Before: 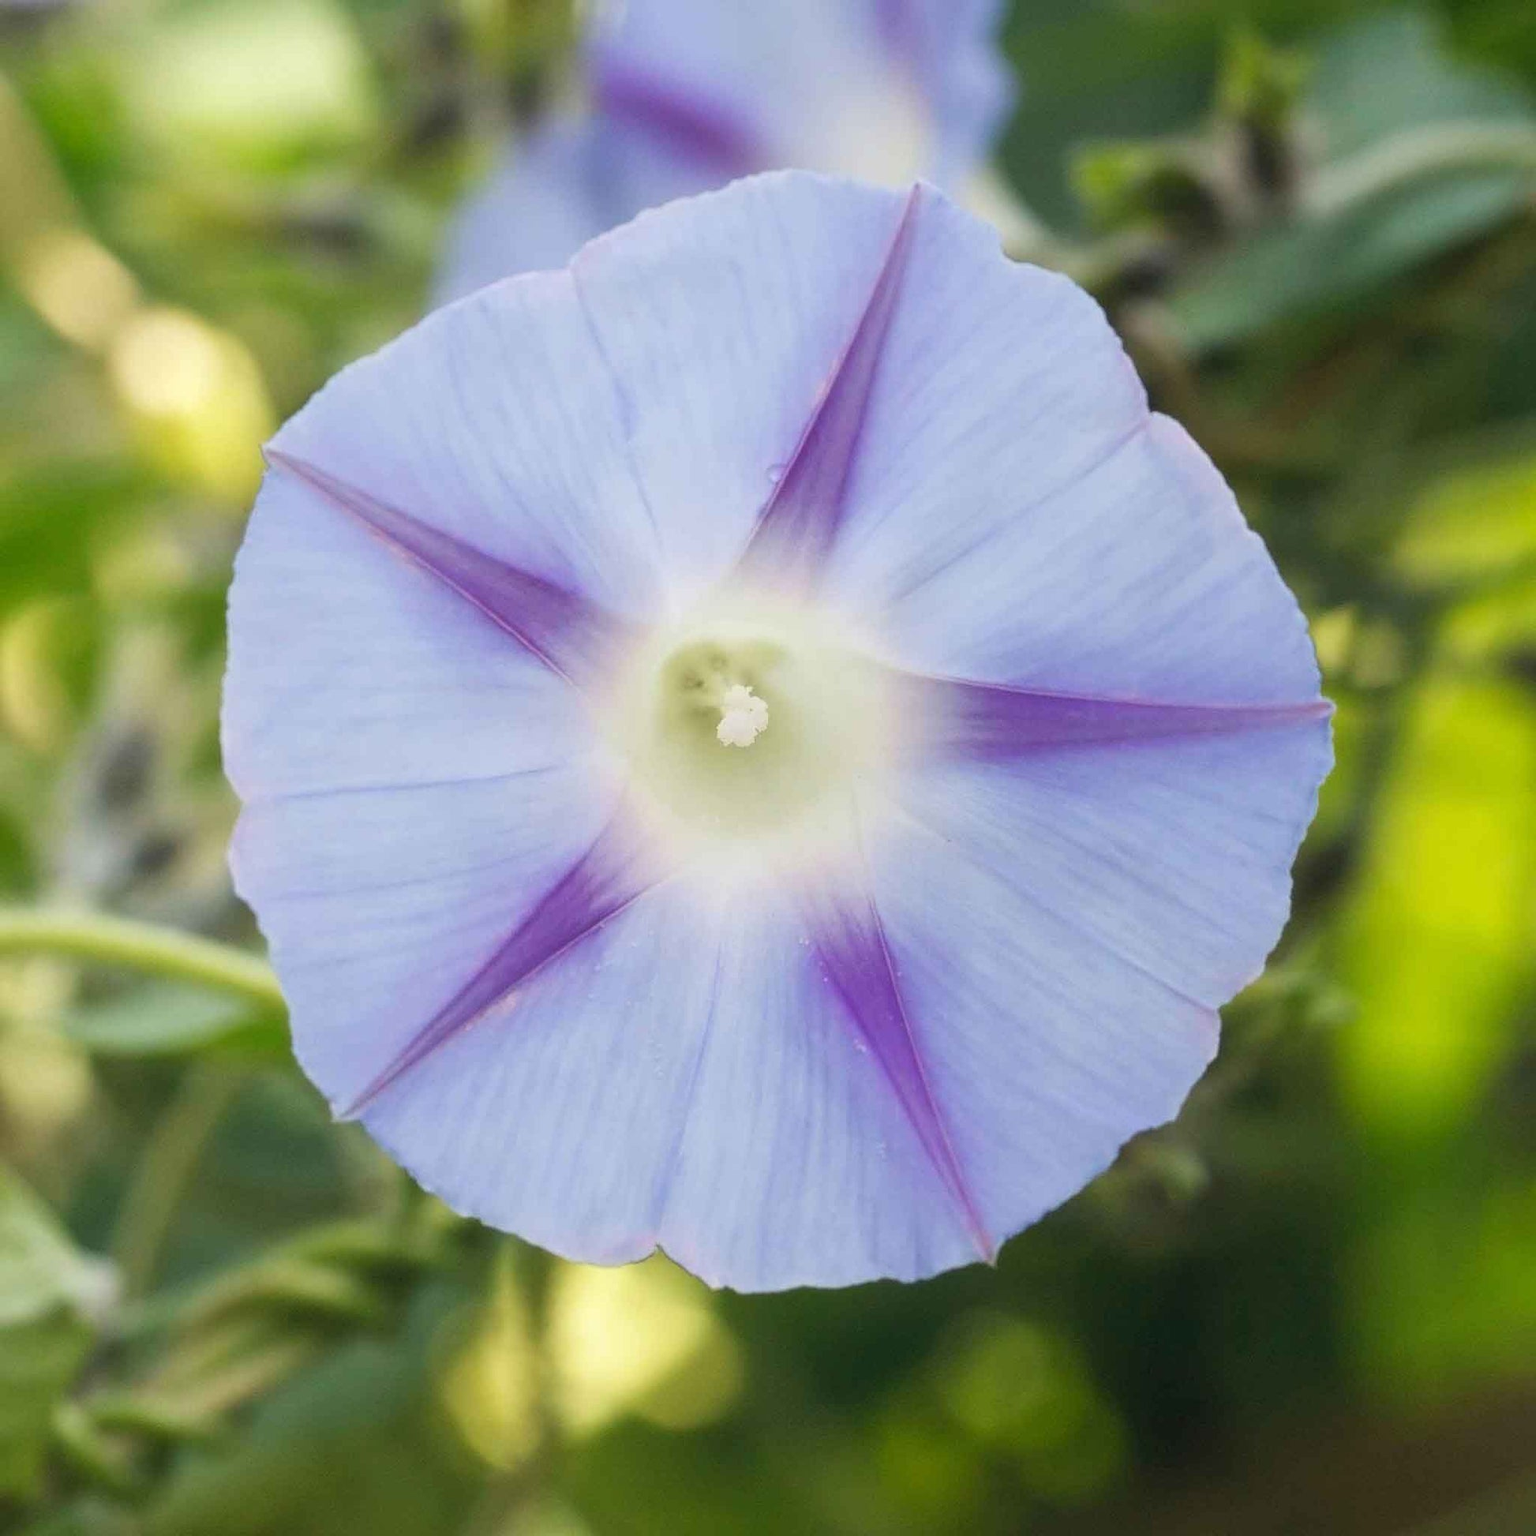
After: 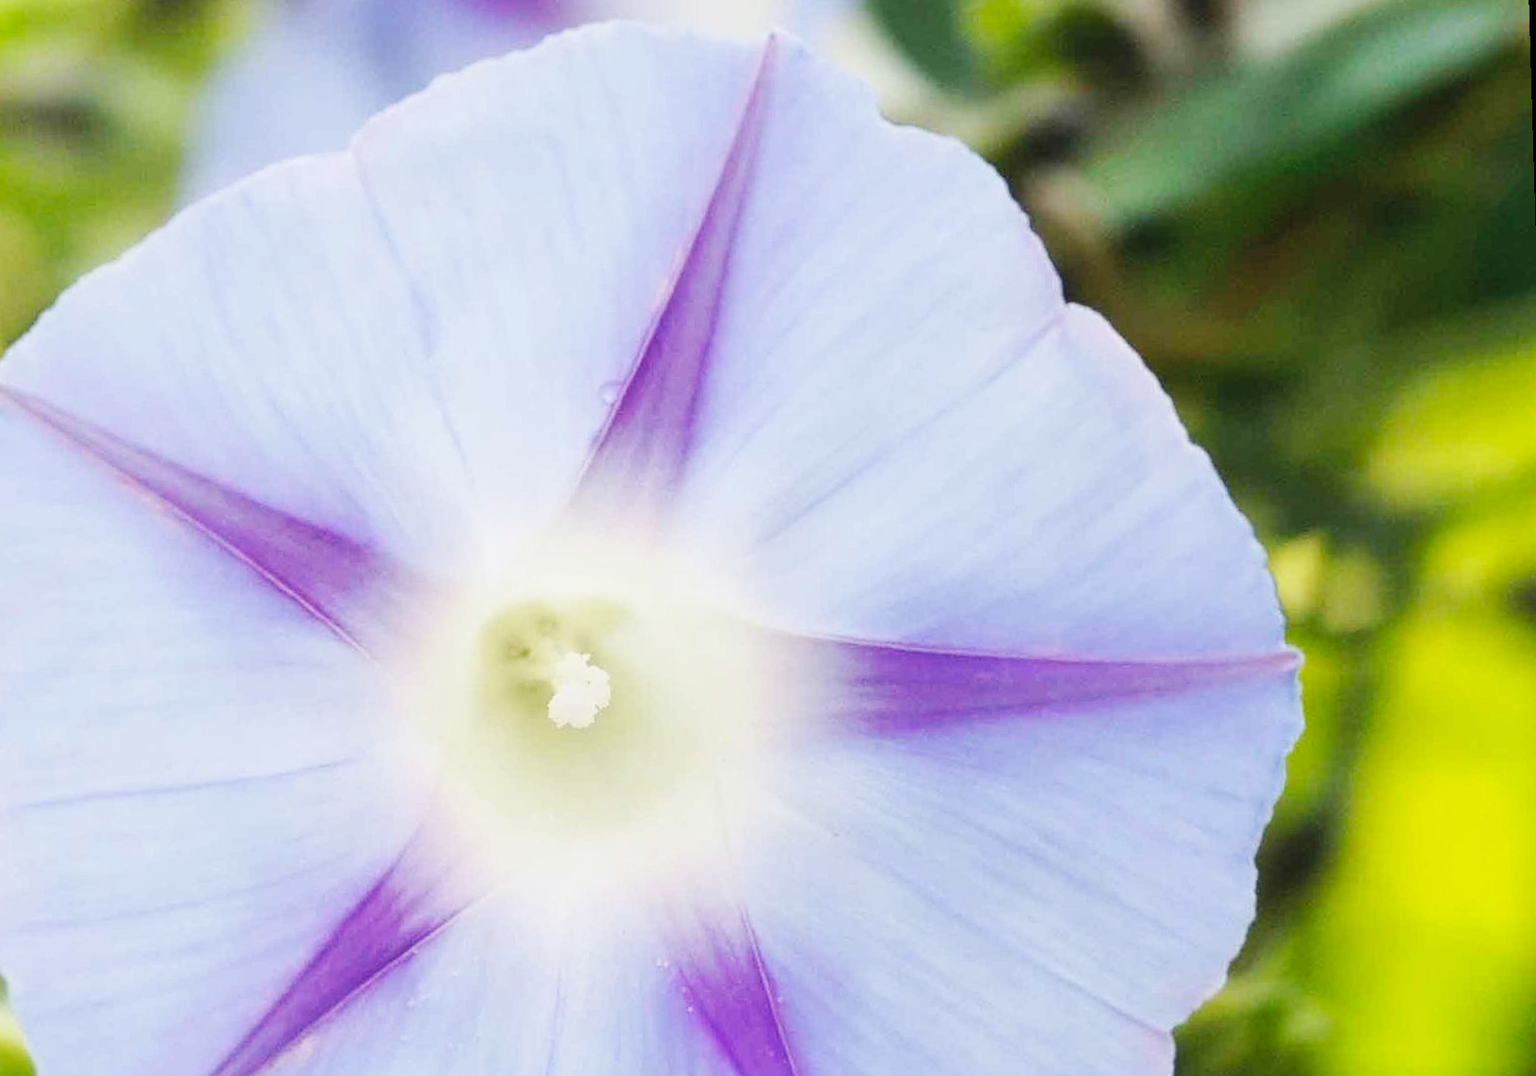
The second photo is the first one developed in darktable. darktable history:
crop: left 18.38%, top 11.092%, right 2.134%, bottom 33.217%
rotate and perspective: rotation -1.75°, automatic cropping off
contrast equalizer: y [[0.5, 0.5, 0.468, 0.5, 0.5, 0.5], [0.5 ×6], [0.5 ×6], [0 ×6], [0 ×6]]
base curve: curves: ch0 [(0, 0) (0.032, 0.025) (0.121, 0.166) (0.206, 0.329) (0.605, 0.79) (1, 1)], preserve colors none
